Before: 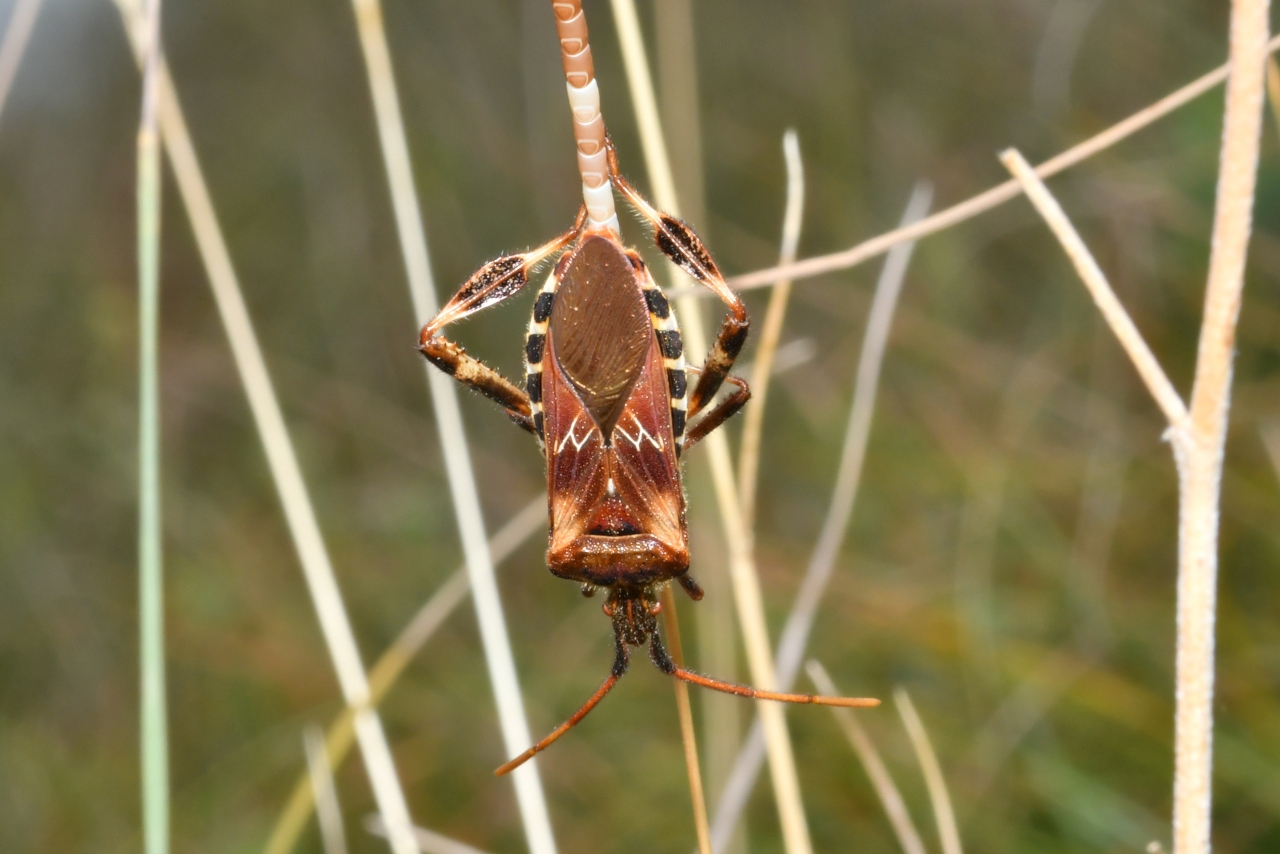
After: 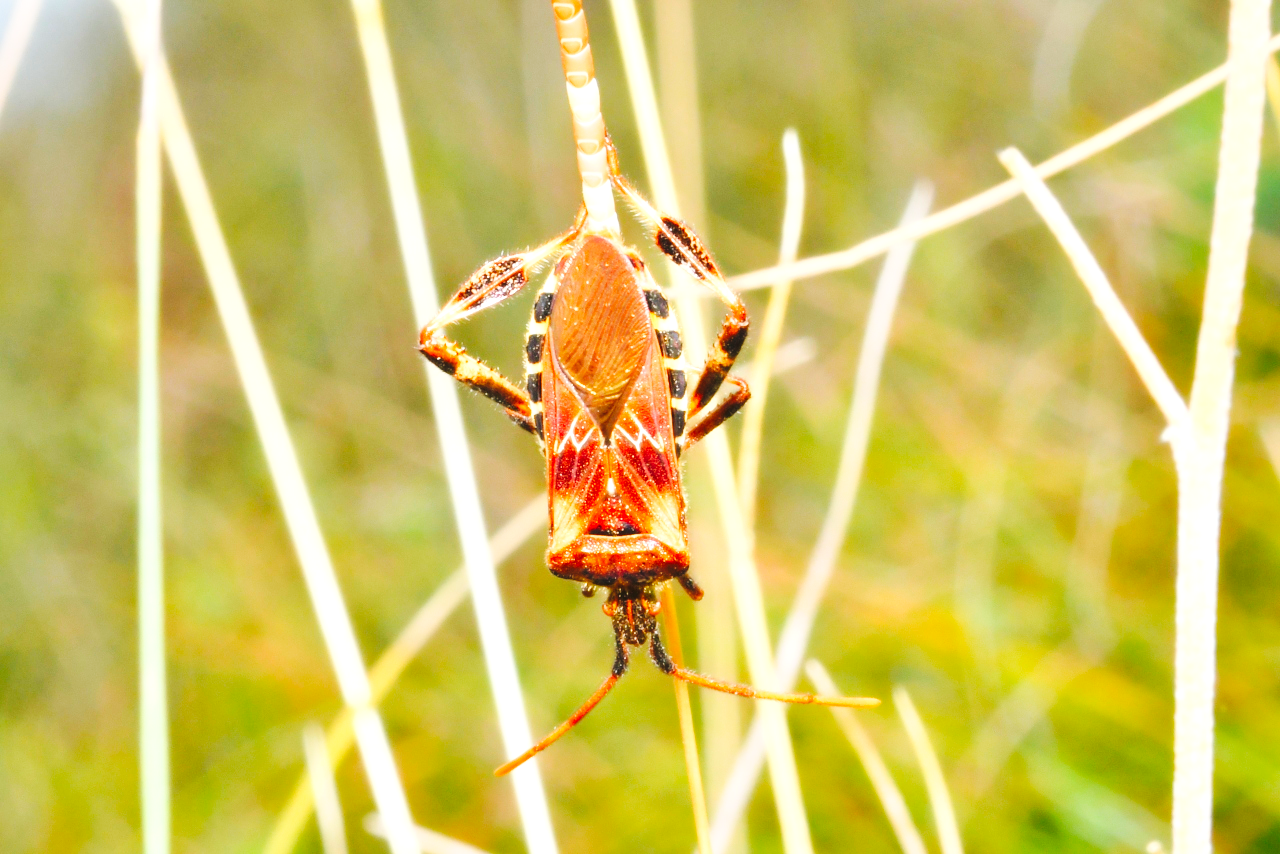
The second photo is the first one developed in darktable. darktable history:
contrast brightness saturation: contrast 0.067, brightness 0.177, saturation 0.413
sharpen: radius 2.879, amount 0.881, threshold 47.156
exposure: exposure 0.797 EV, compensate highlight preservation false
base curve: curves: ch0 [(0, 0) (0.036, 0.025) (0.121, 0.166) (0.206, 0.329) (0.605, 0.79) (1, 1)], preserve colors none
